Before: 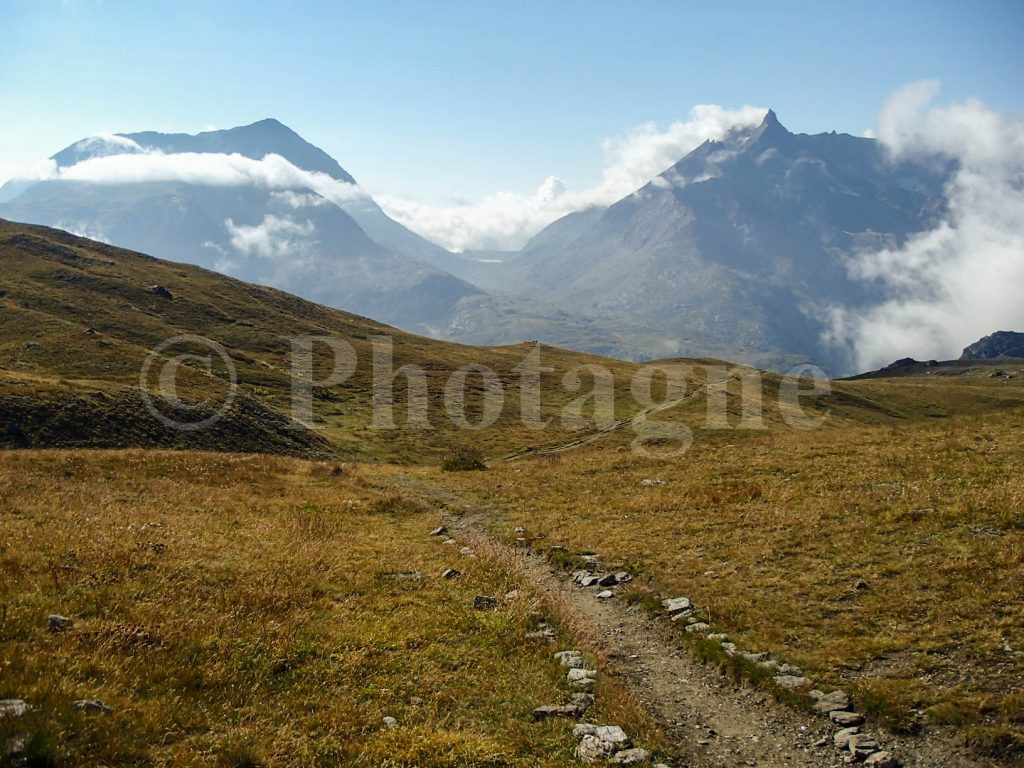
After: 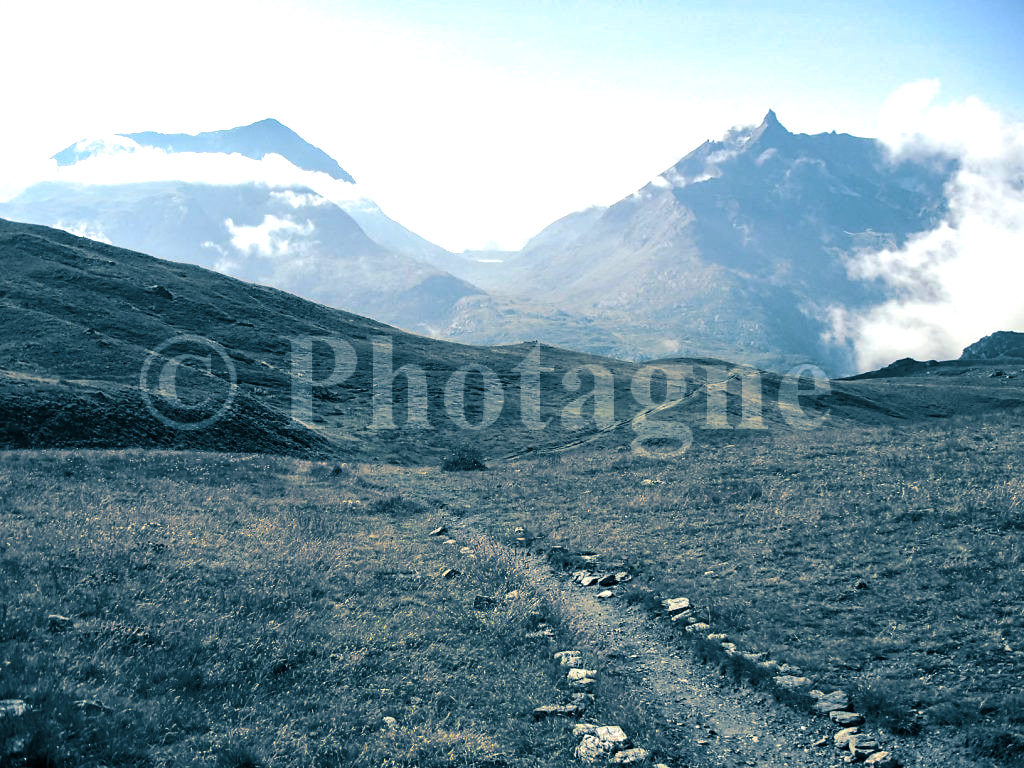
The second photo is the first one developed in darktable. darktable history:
levels: levels [0, 0.474, 0.947]
split-toning: shadows › hue 212.4°, balance -70
exposure: exposure 0.64 EV, compensate highlight preservation false
